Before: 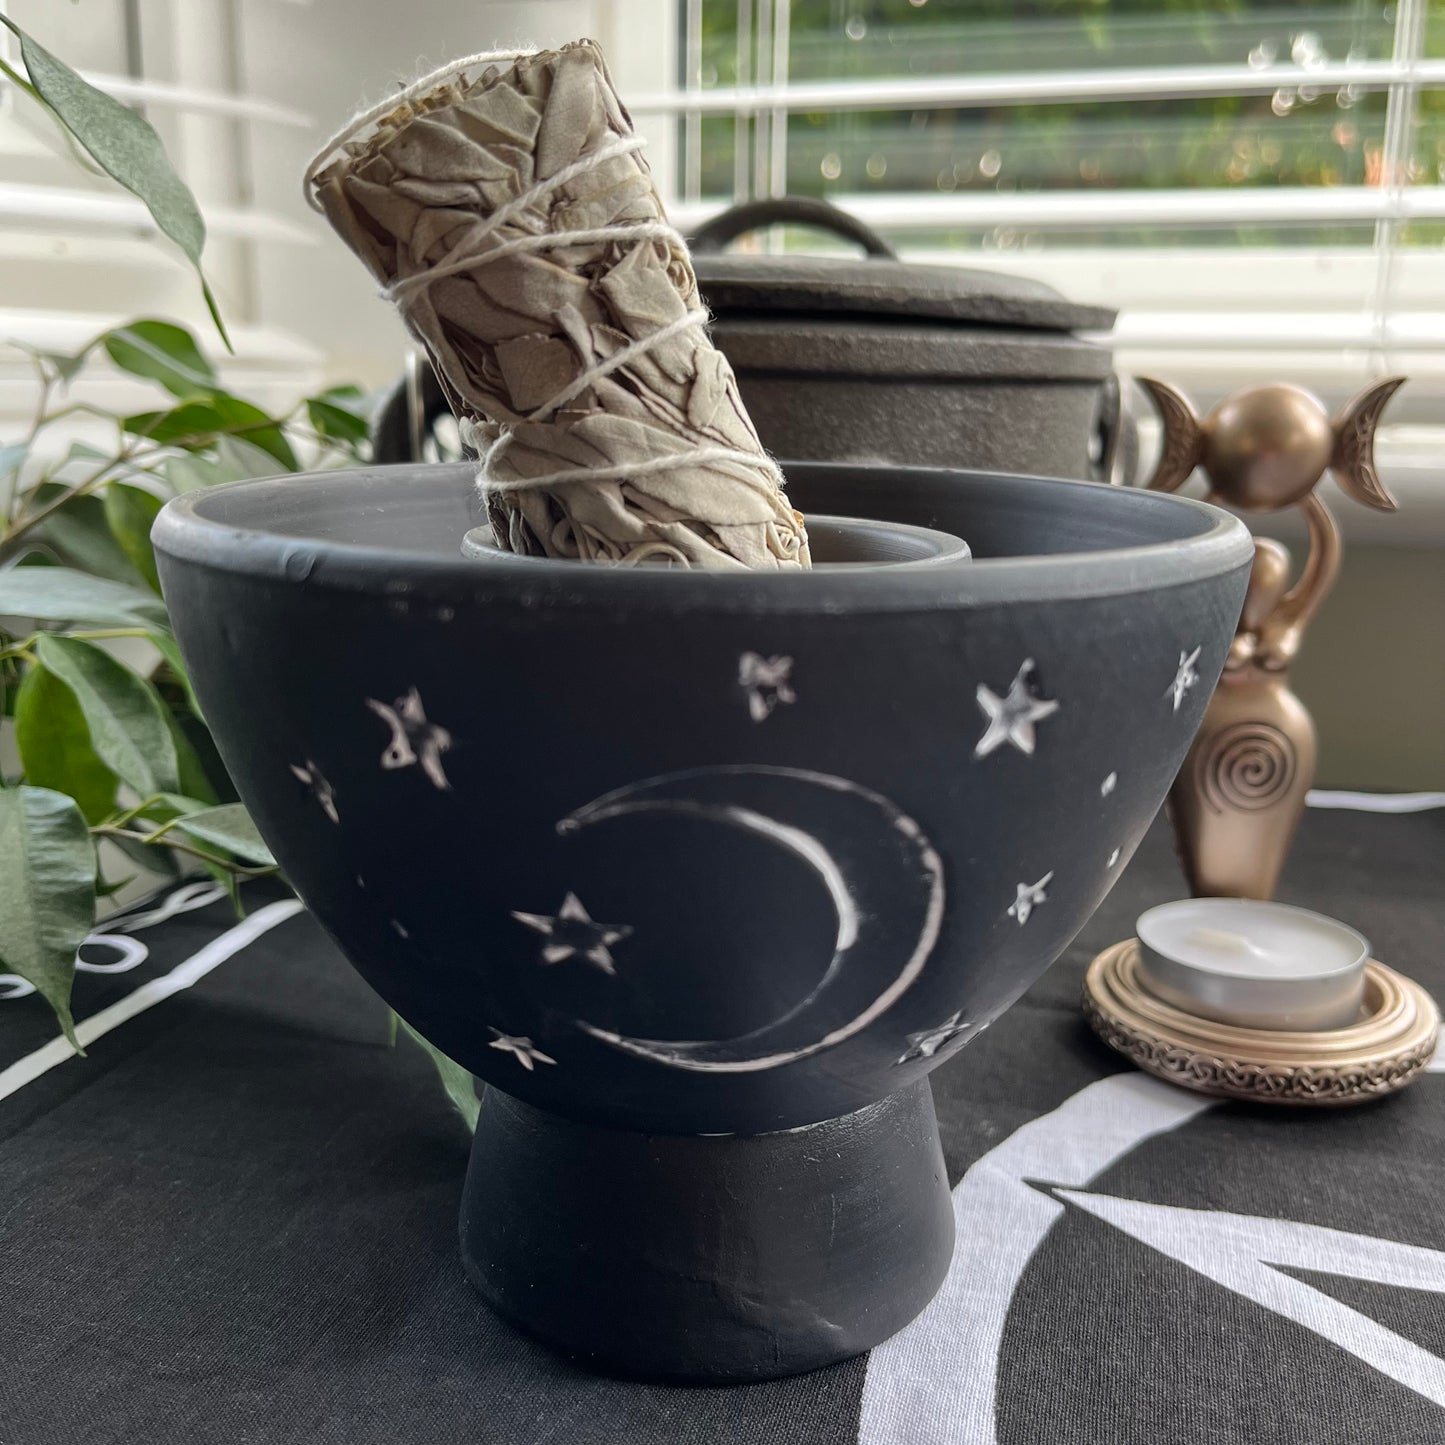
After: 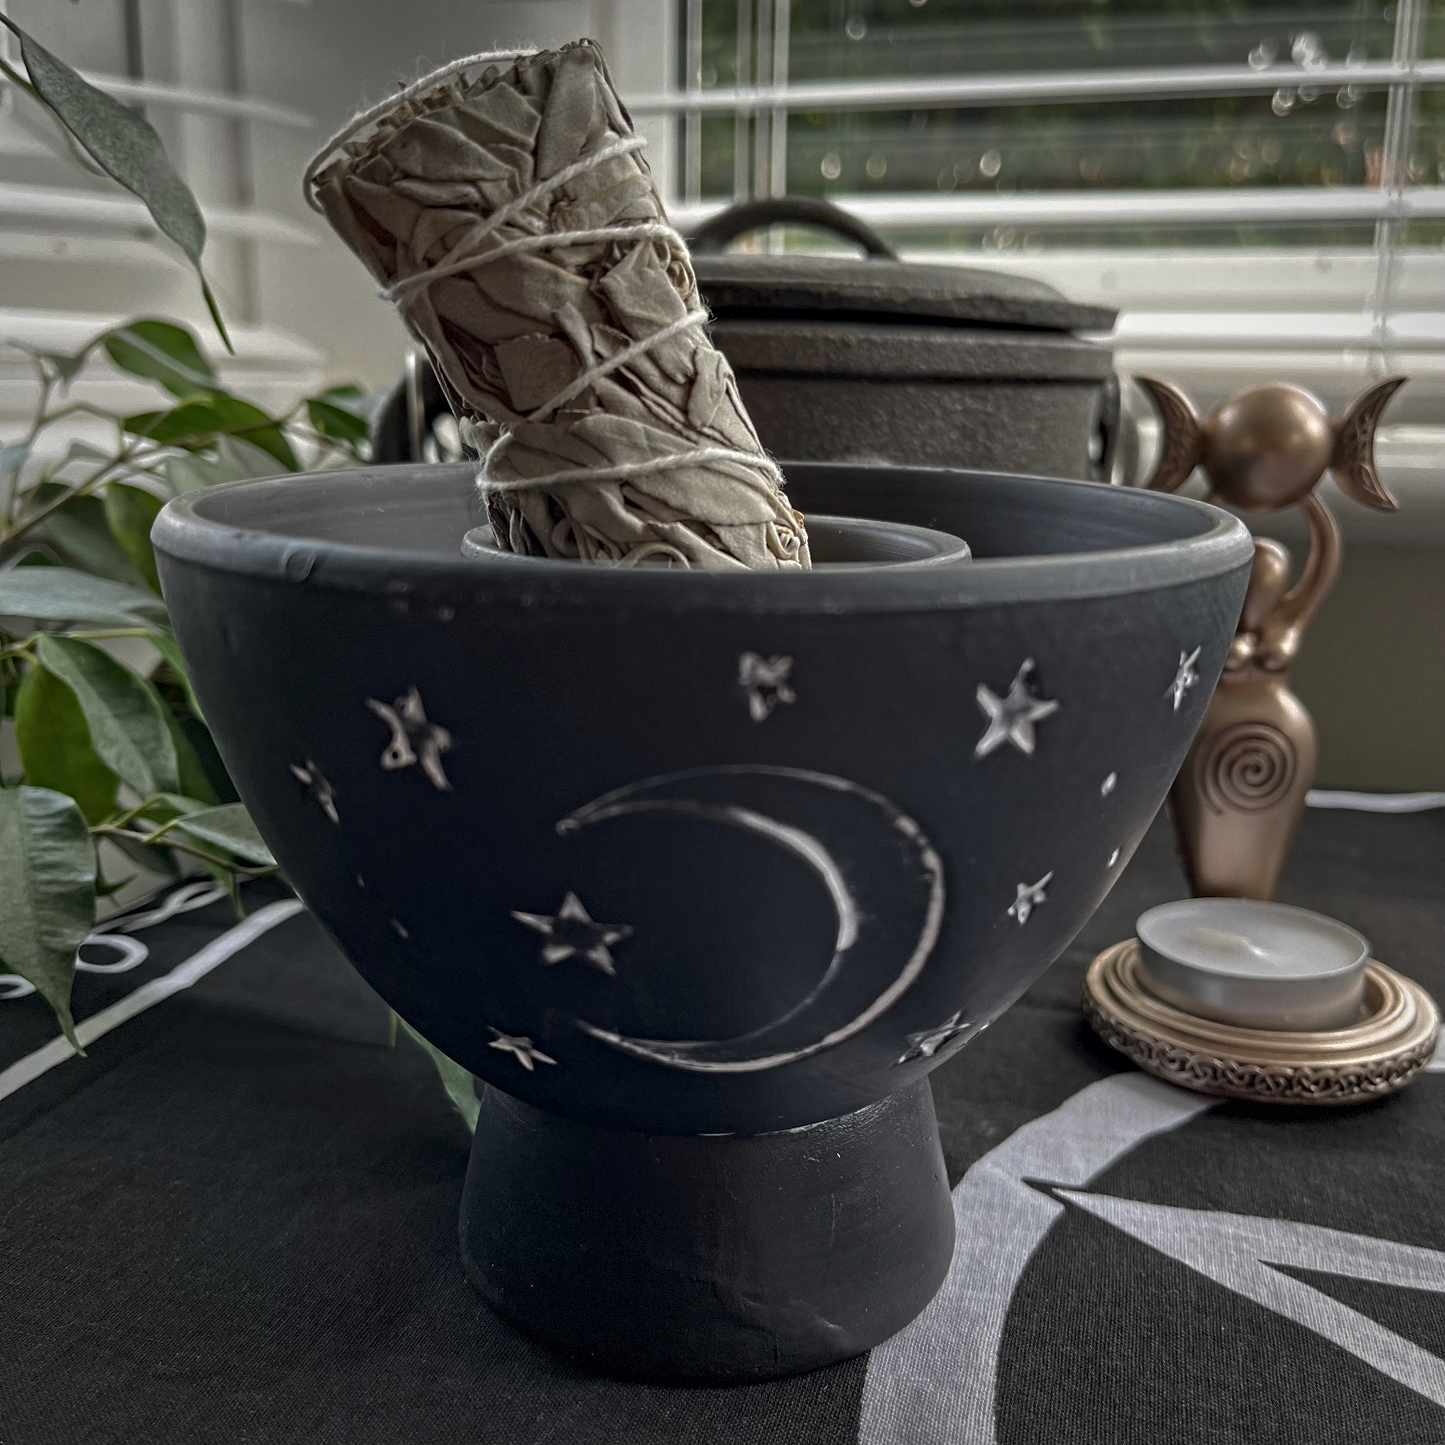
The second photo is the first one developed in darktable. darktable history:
tone curve: curves: ch0 [(0, 0) (0.91, 0.76) (0.997, 0.913)], color space Lab, linked channels, preserve colors none
contrast equalizer: y [[0.5, 0.501, 0.525, 0.597, 0.58, 0.514], [0.5 ×6], [0.5 ×6], [0 ×6], [0 ×6]]
vignetting: fall-off start 100%, brightness -0.406, saturation -0.3, width/height ratio 1.324, dithering 8-bit output, unbound false
